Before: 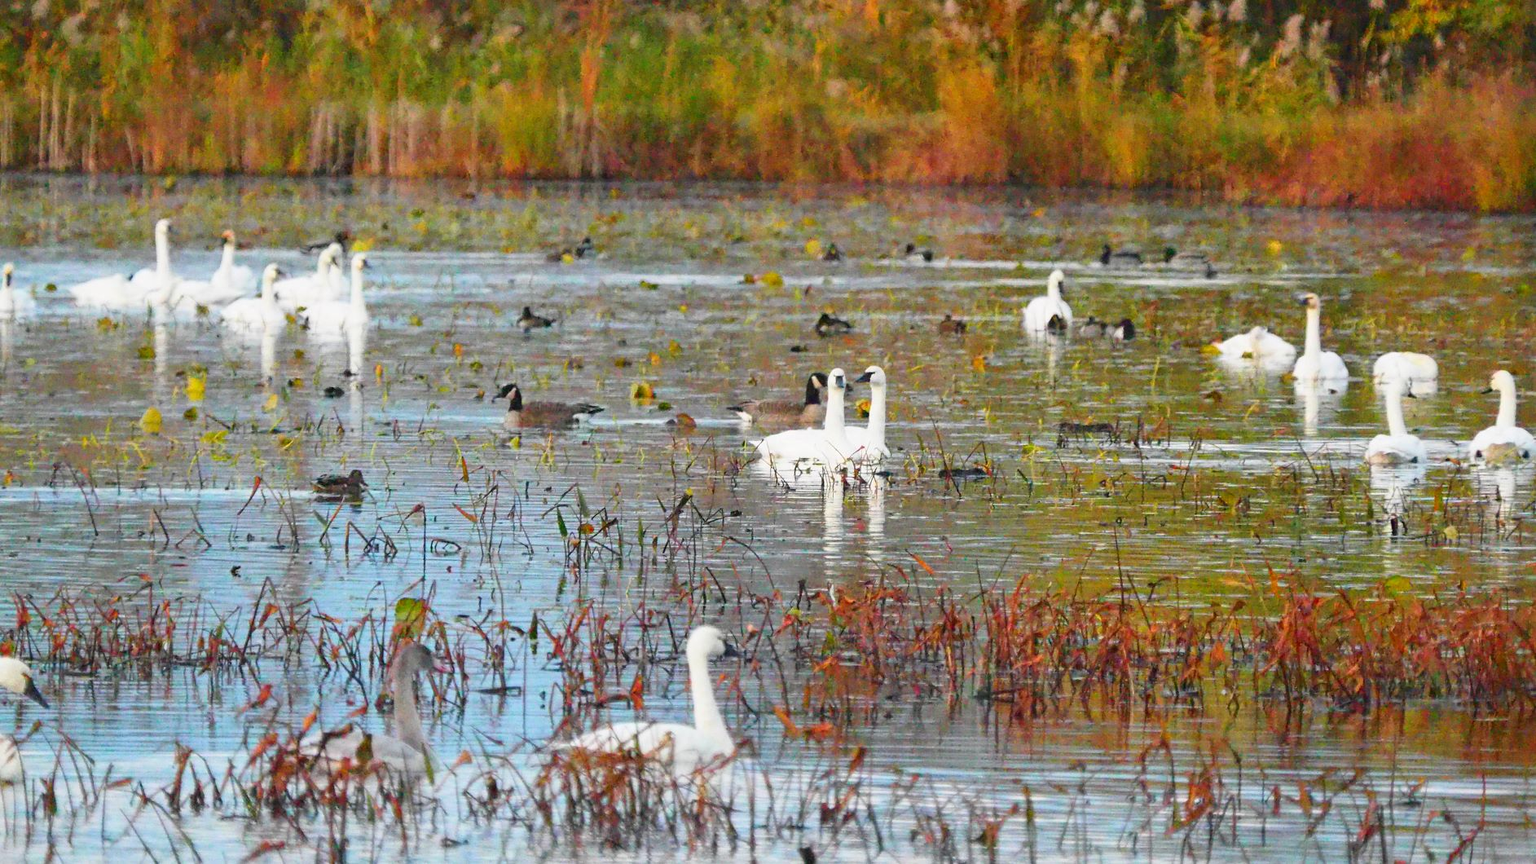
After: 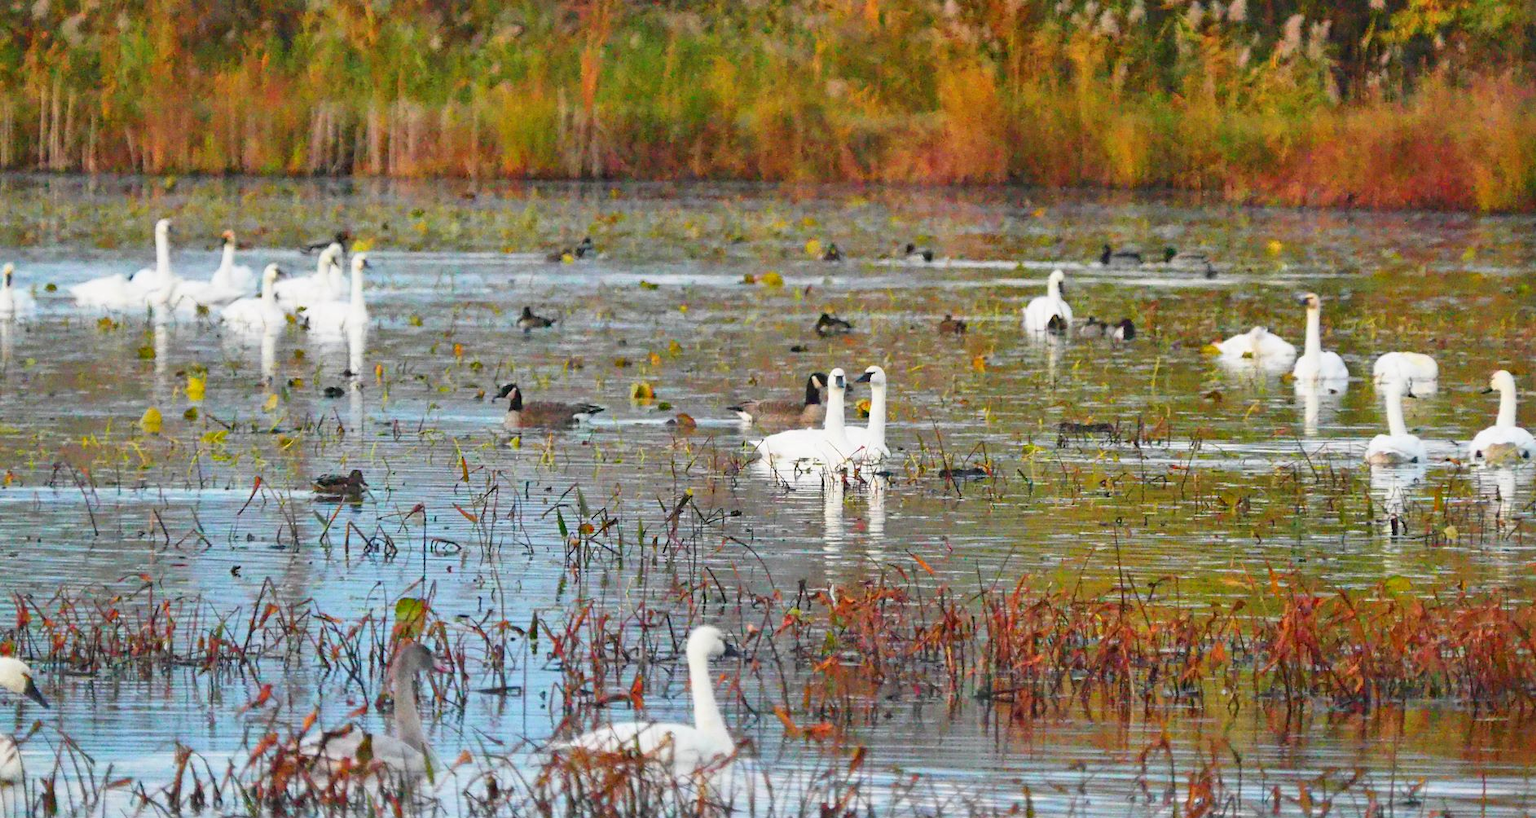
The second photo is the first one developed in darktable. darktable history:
exposure: compensate highlight preservation false
shadows and highlights: soften with gaussian
crop and rotate: top 0%, bottom 5.097%
